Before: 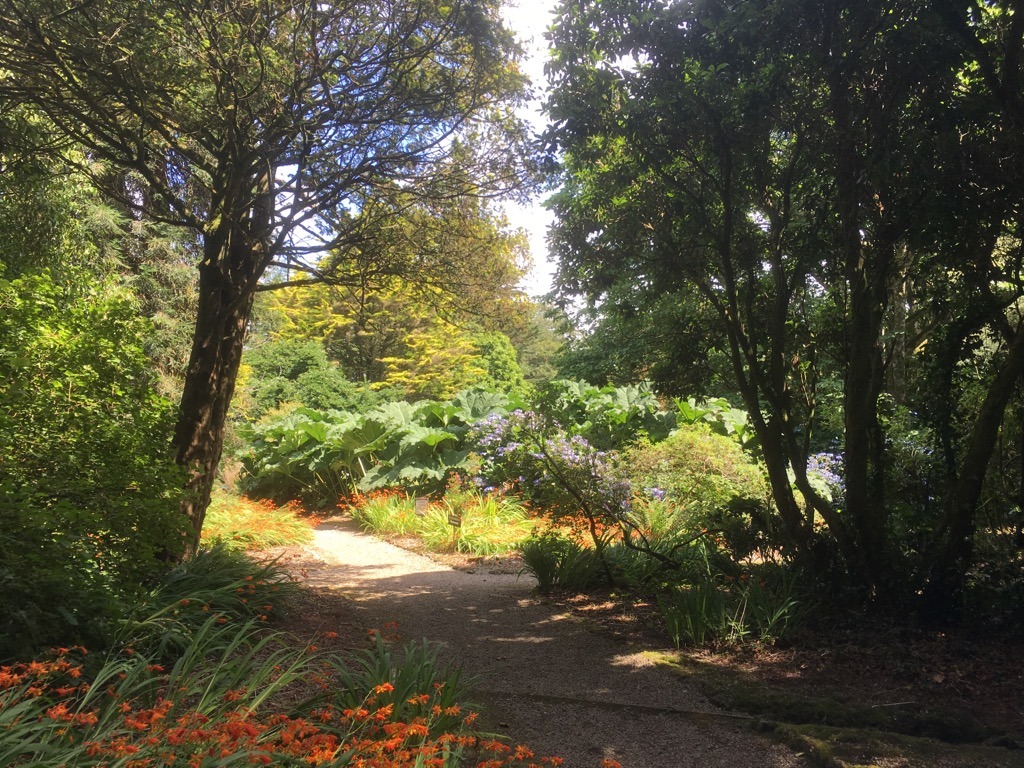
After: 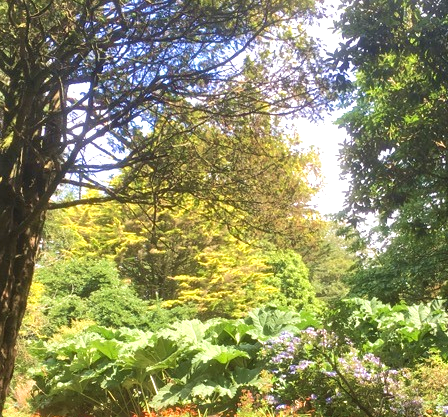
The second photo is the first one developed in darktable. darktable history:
exposure: exposure 0.6 EV, compensate exposure bias true, compensate highlight preservation false
shadows and highlights: soften with gaussian
velvia: on, module defaults
haze removal: adaptive false
crop: left 20.398%, top 10.784%, right 35.764%, bottom 34.8%
